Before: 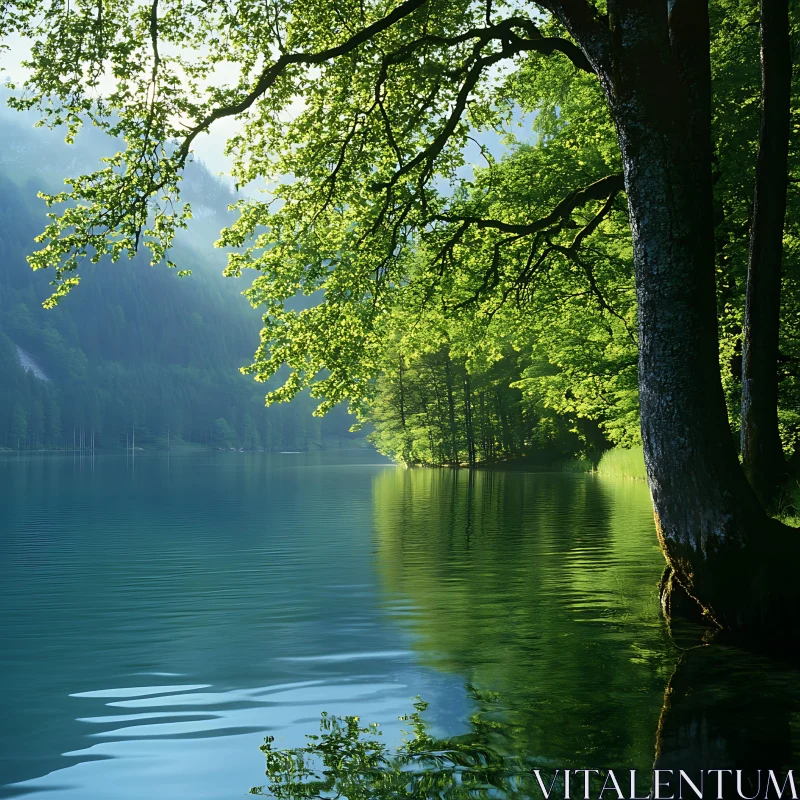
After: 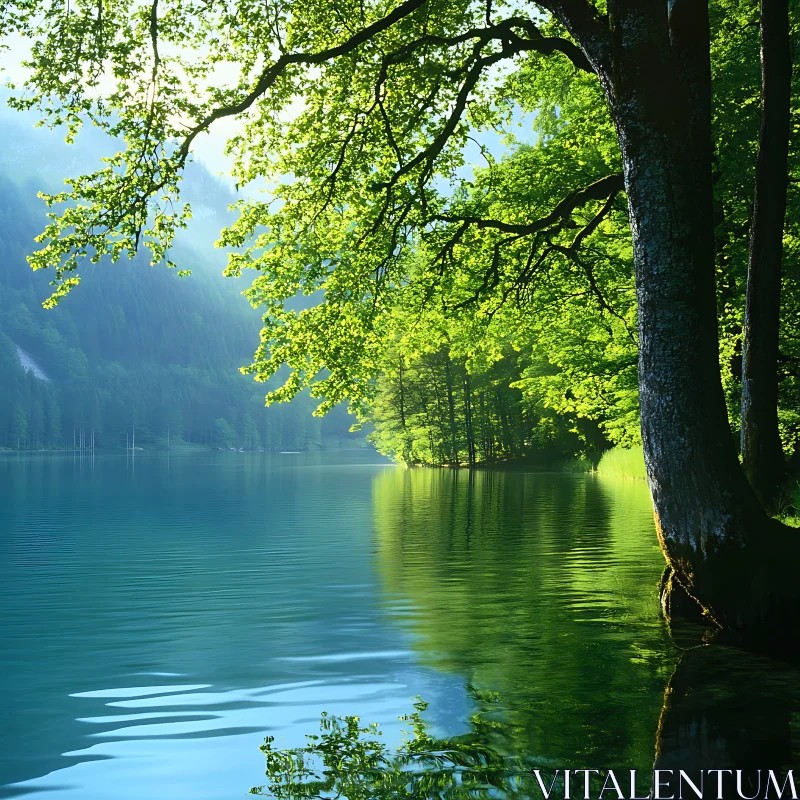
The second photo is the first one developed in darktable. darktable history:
contrast brightness saturation: contrast 0.195, brightness 0.167, saturation 0.224
